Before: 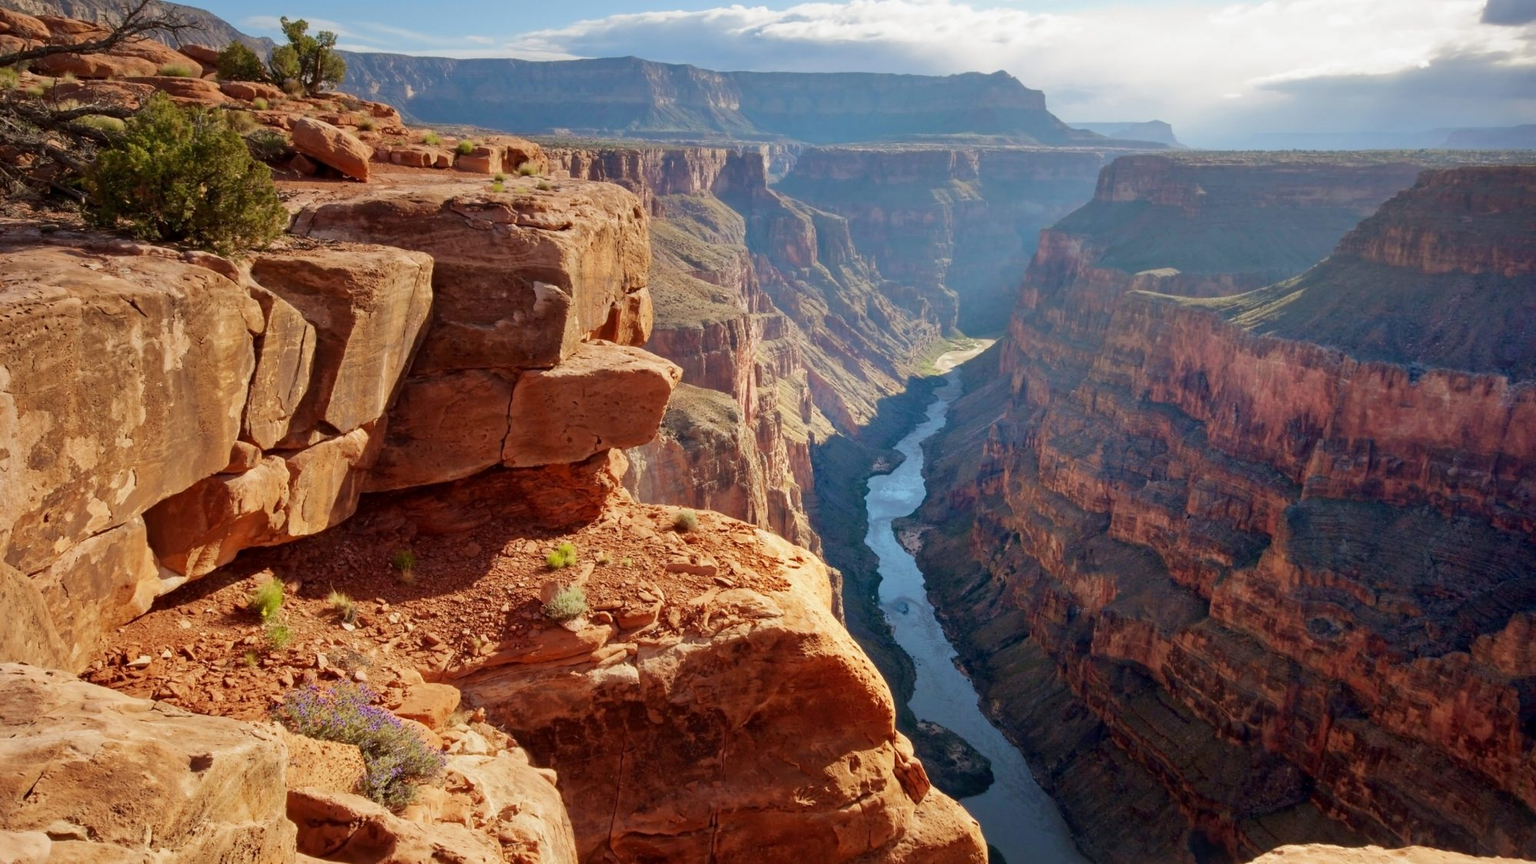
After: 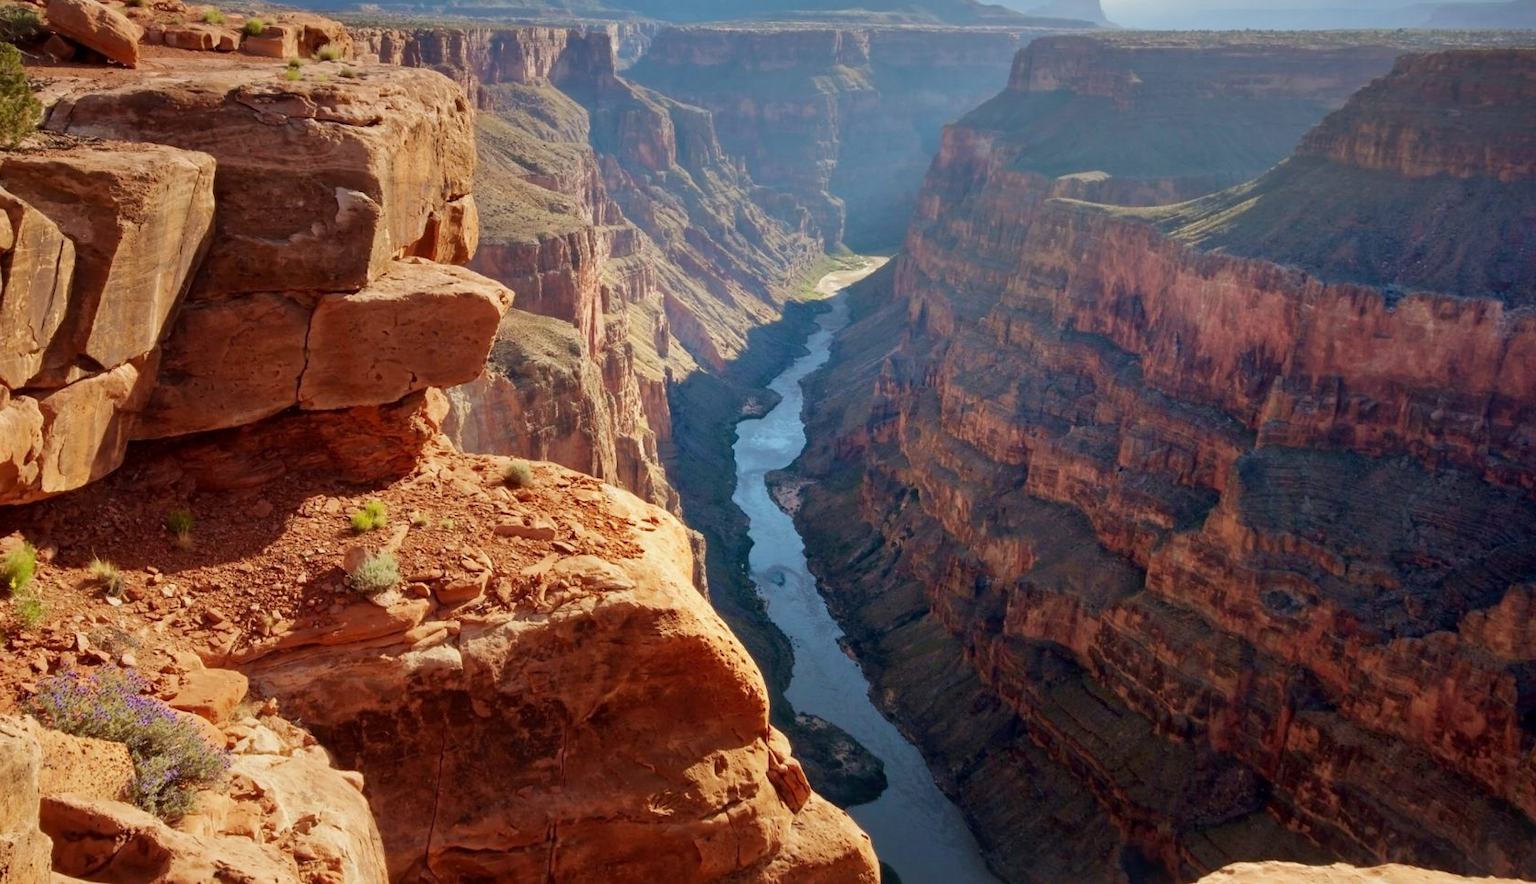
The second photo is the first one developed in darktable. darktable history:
crop: left 16.517%, top 14.516%
